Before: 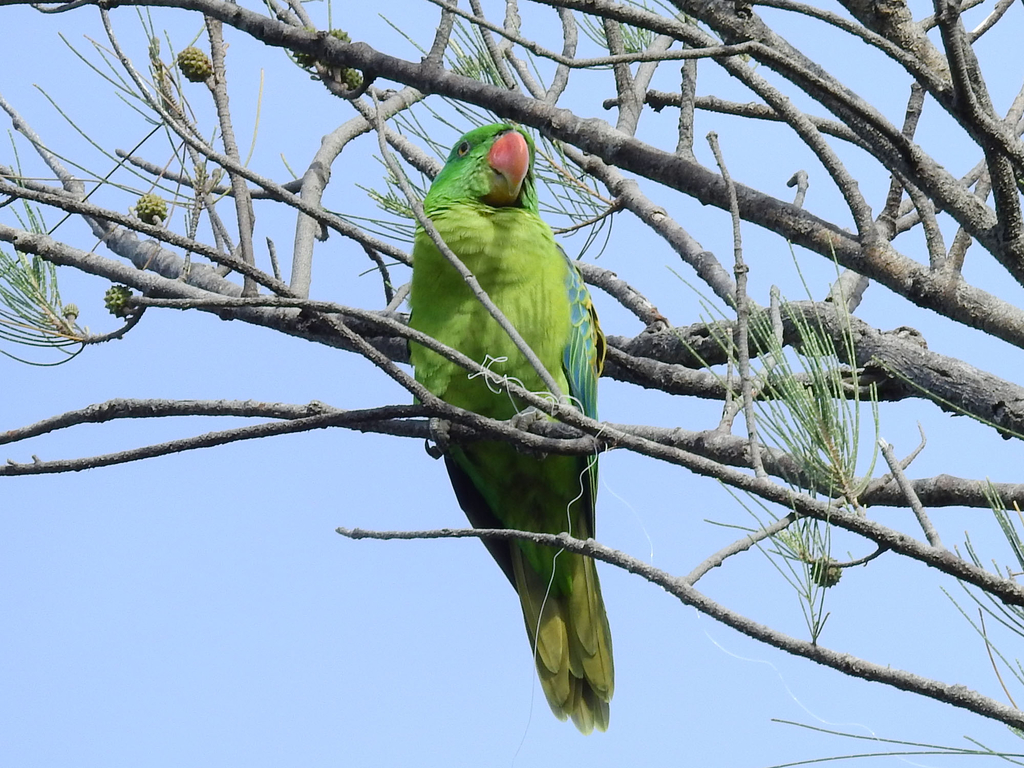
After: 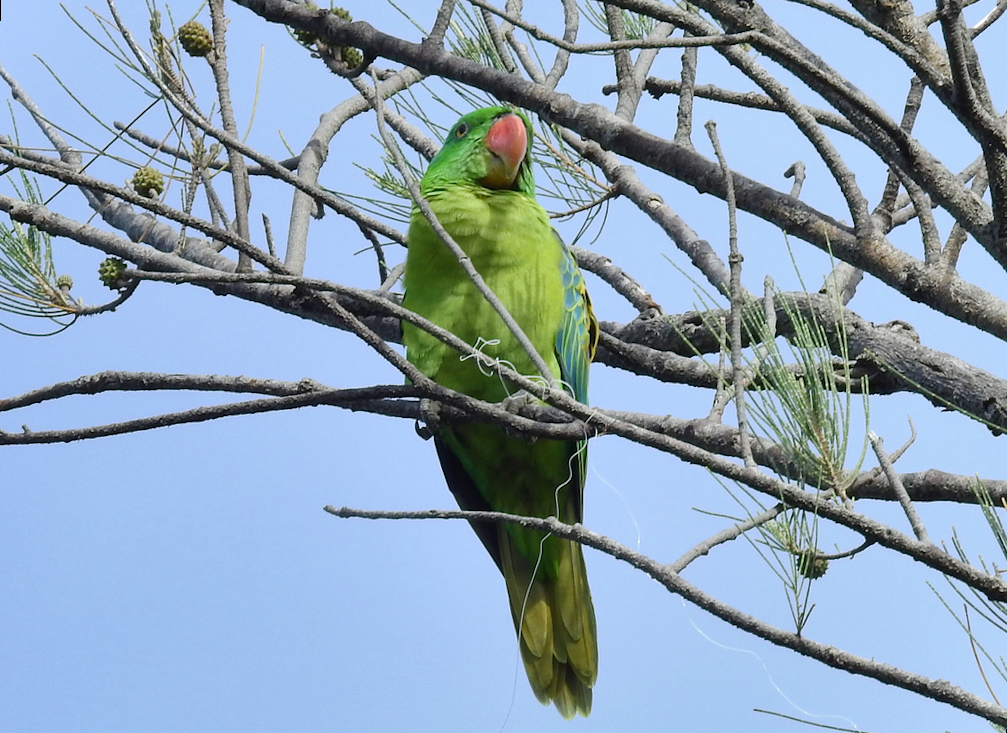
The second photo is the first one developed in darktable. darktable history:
shadows and highlights: soften with gaussian
rotate and perspective: rotation 1.57°, crop left 0.018, crop right 0.982, crop top 0.039, crop bottom 0.961
